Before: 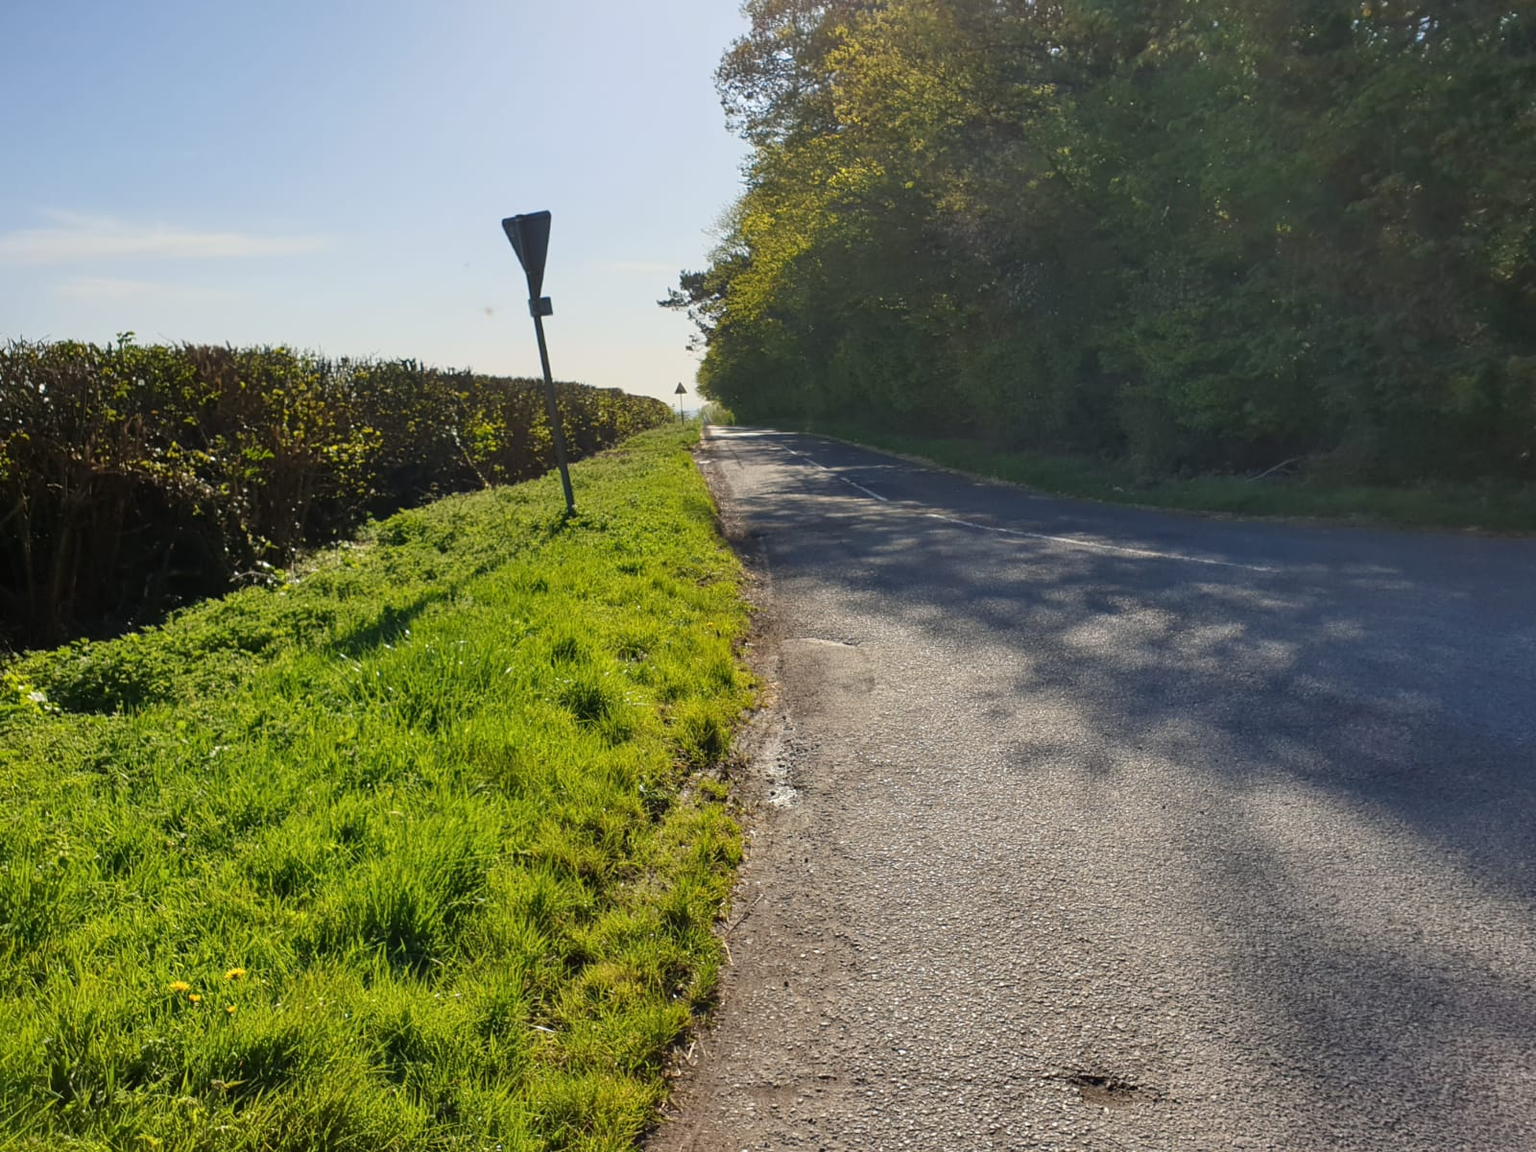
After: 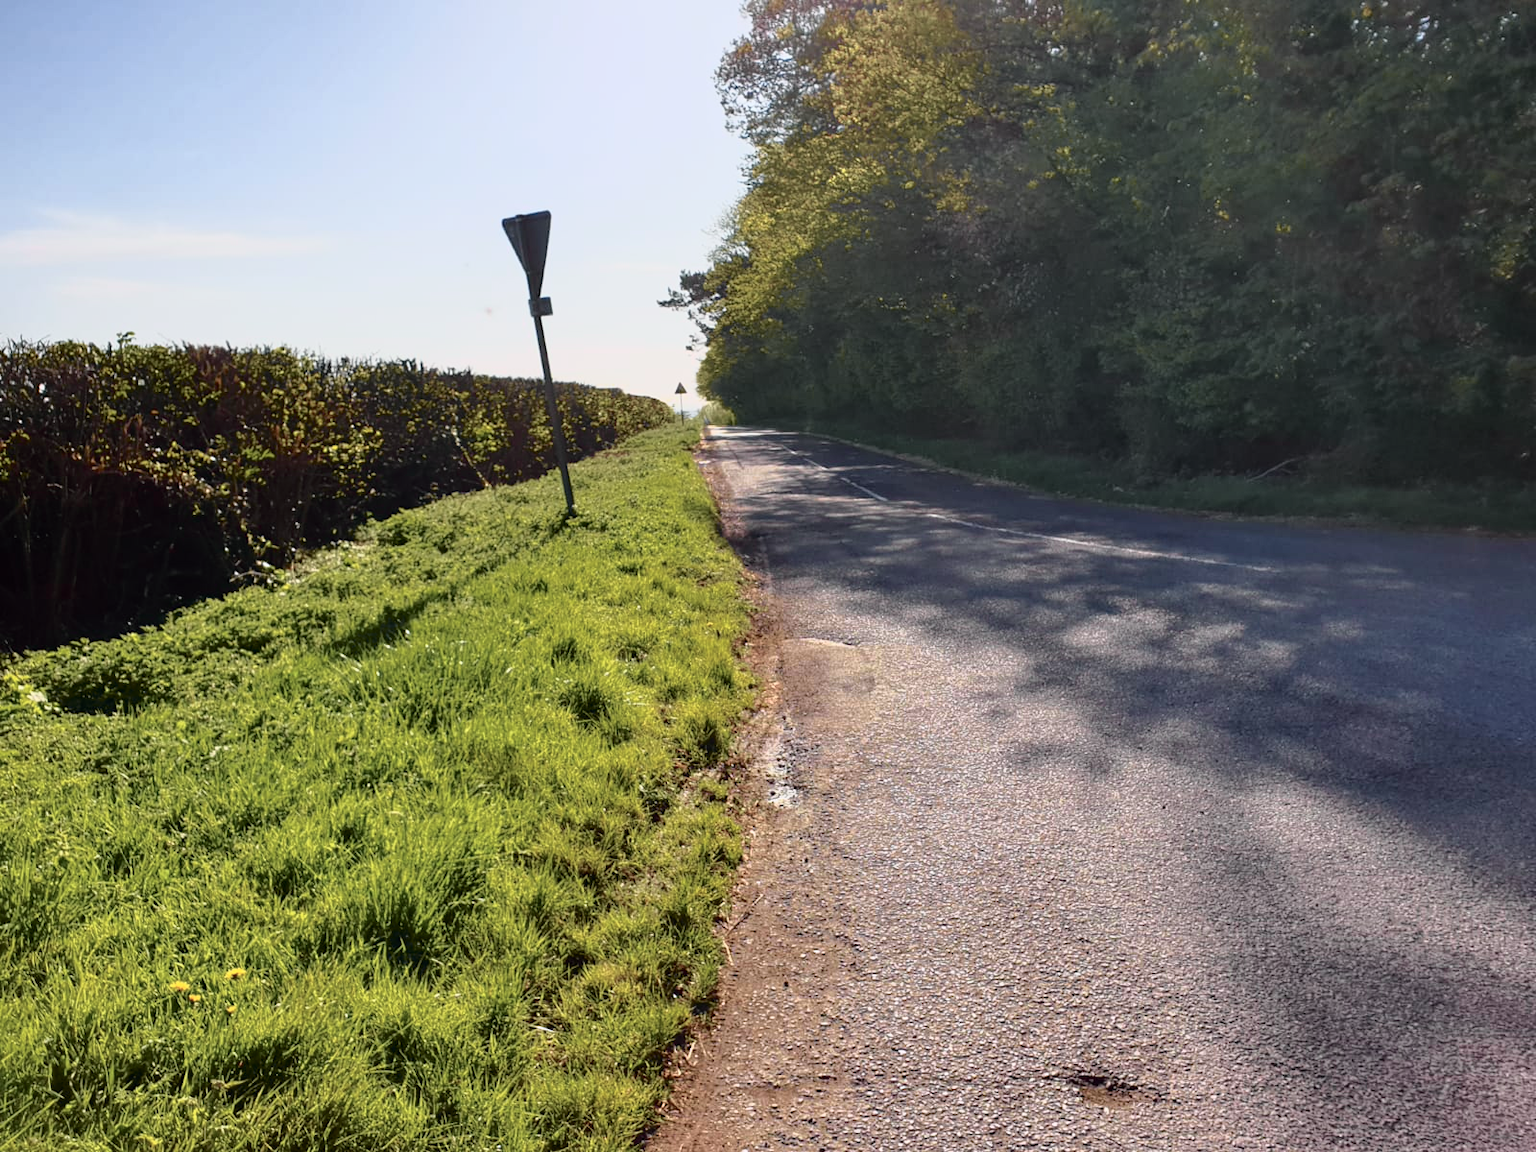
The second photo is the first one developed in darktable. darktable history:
tone curve: curves: ch0 [(0, 0) (0.105, 0.068) (0.195, 0.162) (0.283, 0.283) (0.384, 0.404) (0.485, 0.531) (0.638, 0.681) (0.795, 0.879) (1, 0.977)]; ch1 [(0, 0) (0.161, 0.092) (0.35, 0.33) (0.379, 0.401) (0.456, 0.469) (0.498, 0.506) (0.521, 0.549) (0.58, 0.624) (0.635, 0.671) (1, 1)]; ch2 [(0, 0) (0.371, 0.362) (0.437, 0.437) (0.483, 0.484) (0.53, 0.515) (0.56, 0.58) (0.622, 0.606) (1, 1)], color space Lab, independent channels, preserve colors none
